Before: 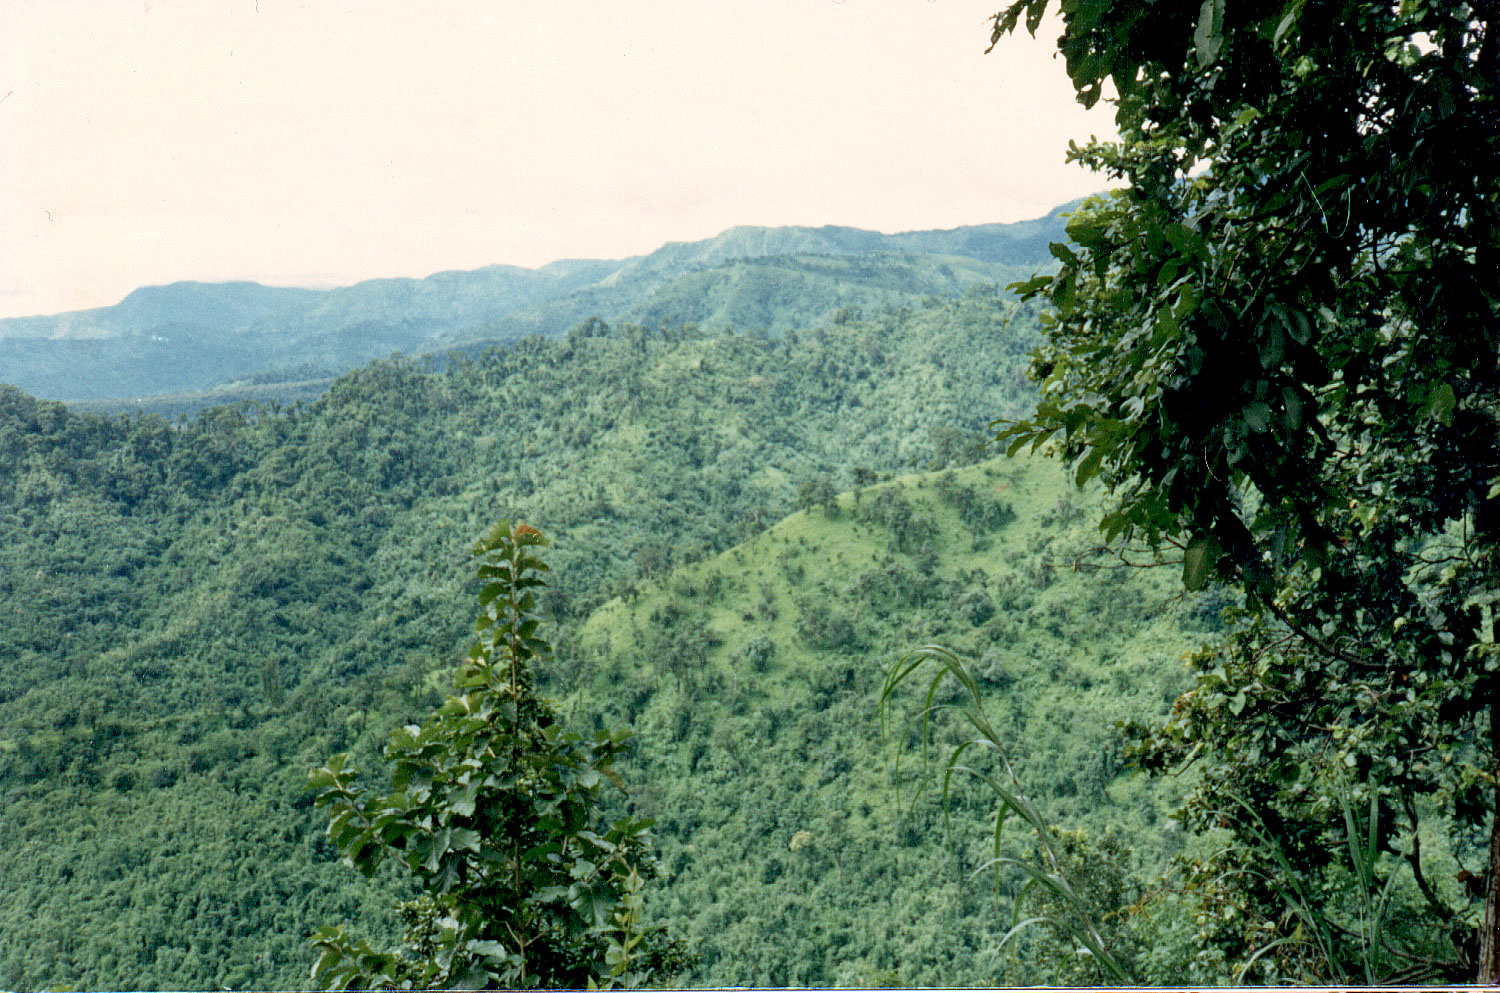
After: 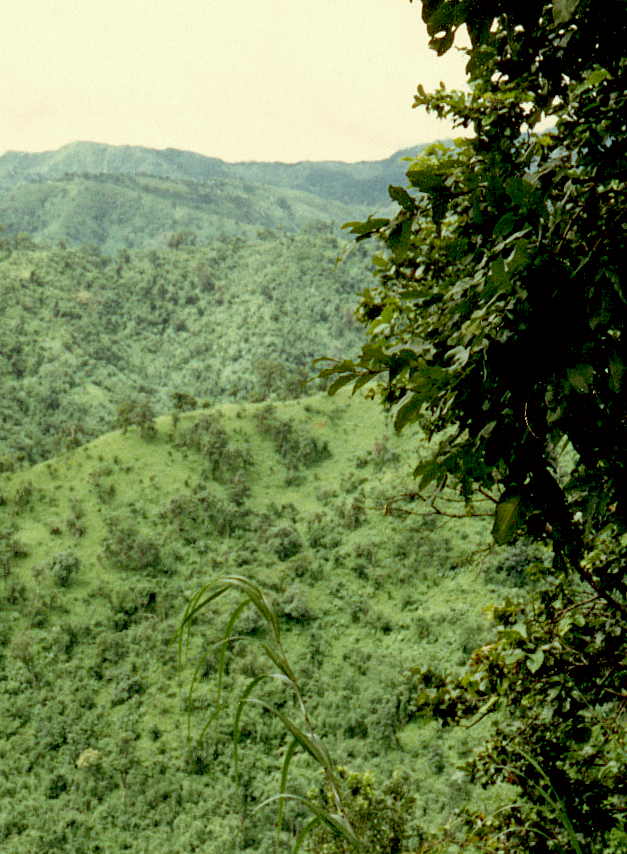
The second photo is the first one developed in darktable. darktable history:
exposure: black level correction 0.016, exposure -0.009 EV, compensate highlight preservation false
crop: left 45.721%, top 13.393%, right 14.118%, bottom 10.01%
rotate and perspective: rotation 5.12°, automatic cropping off
color correction: highlights a* -5.94, highlights b* 9.48, shadows a* 10.12, shadows b* 23.94
